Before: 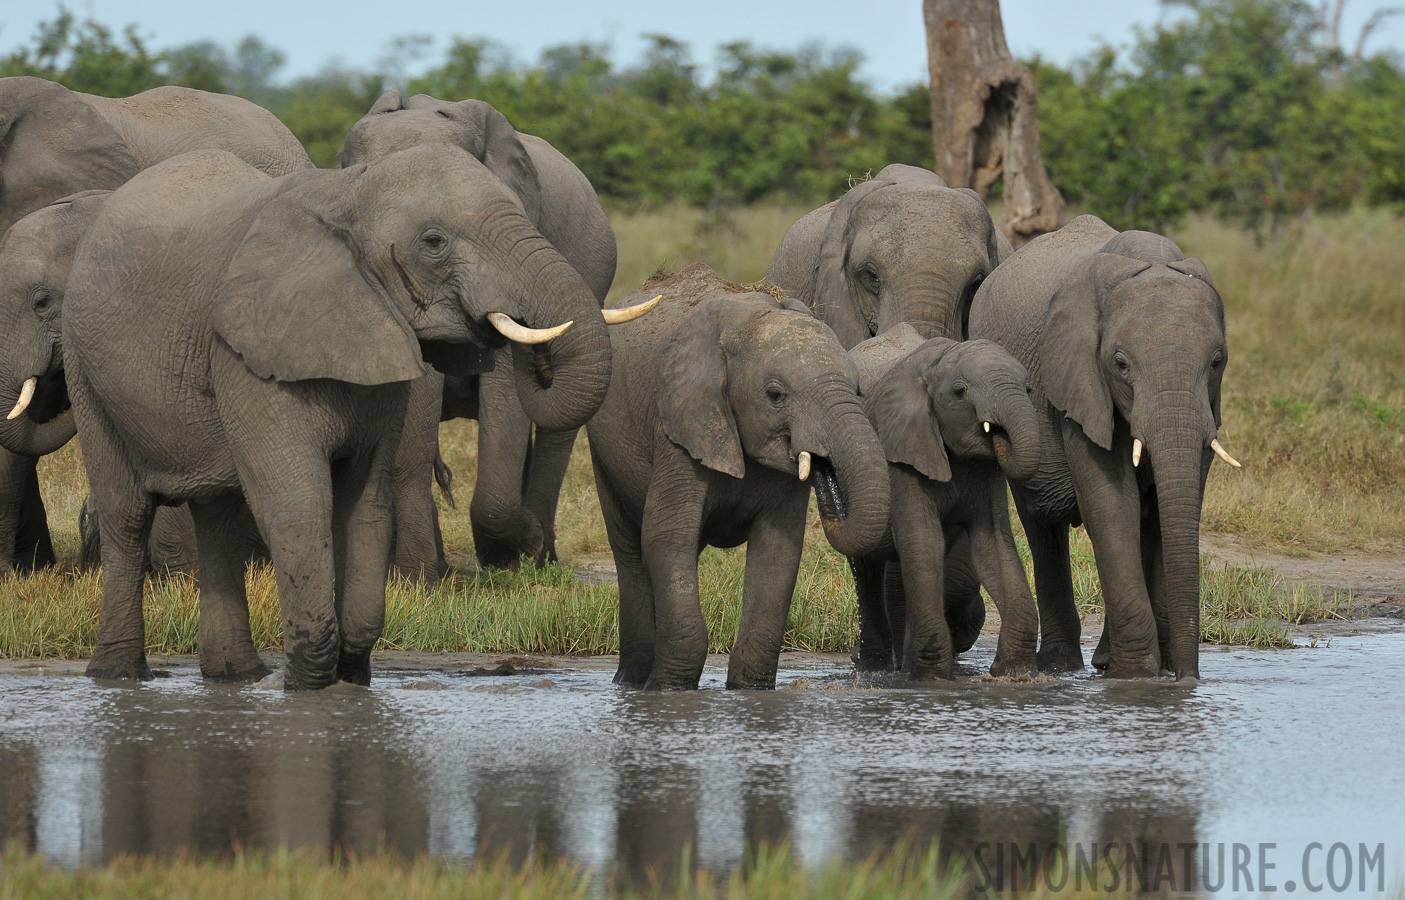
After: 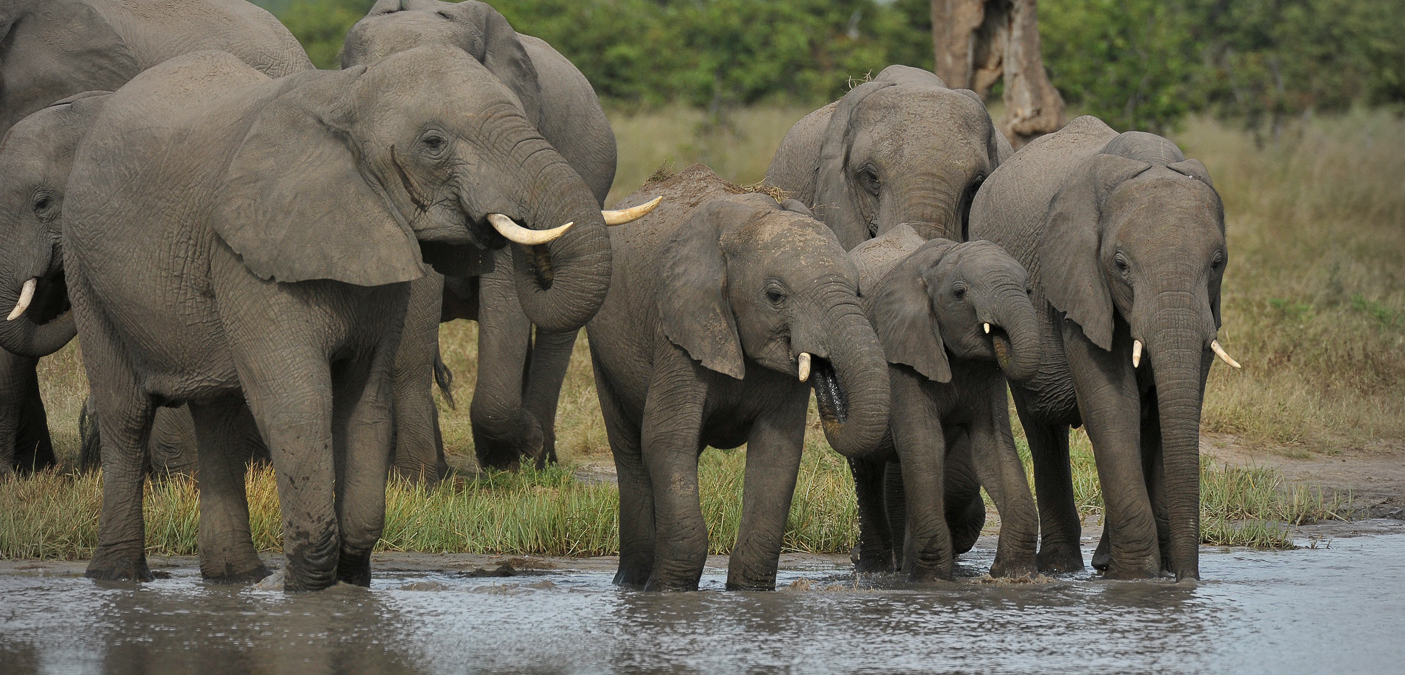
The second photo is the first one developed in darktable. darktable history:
crop: top 11.038%, bottom 13.962%
vignetting: fall-off start 74.49%, fall-off radius 65.9%, brightness -0.628, saturation -0.68
